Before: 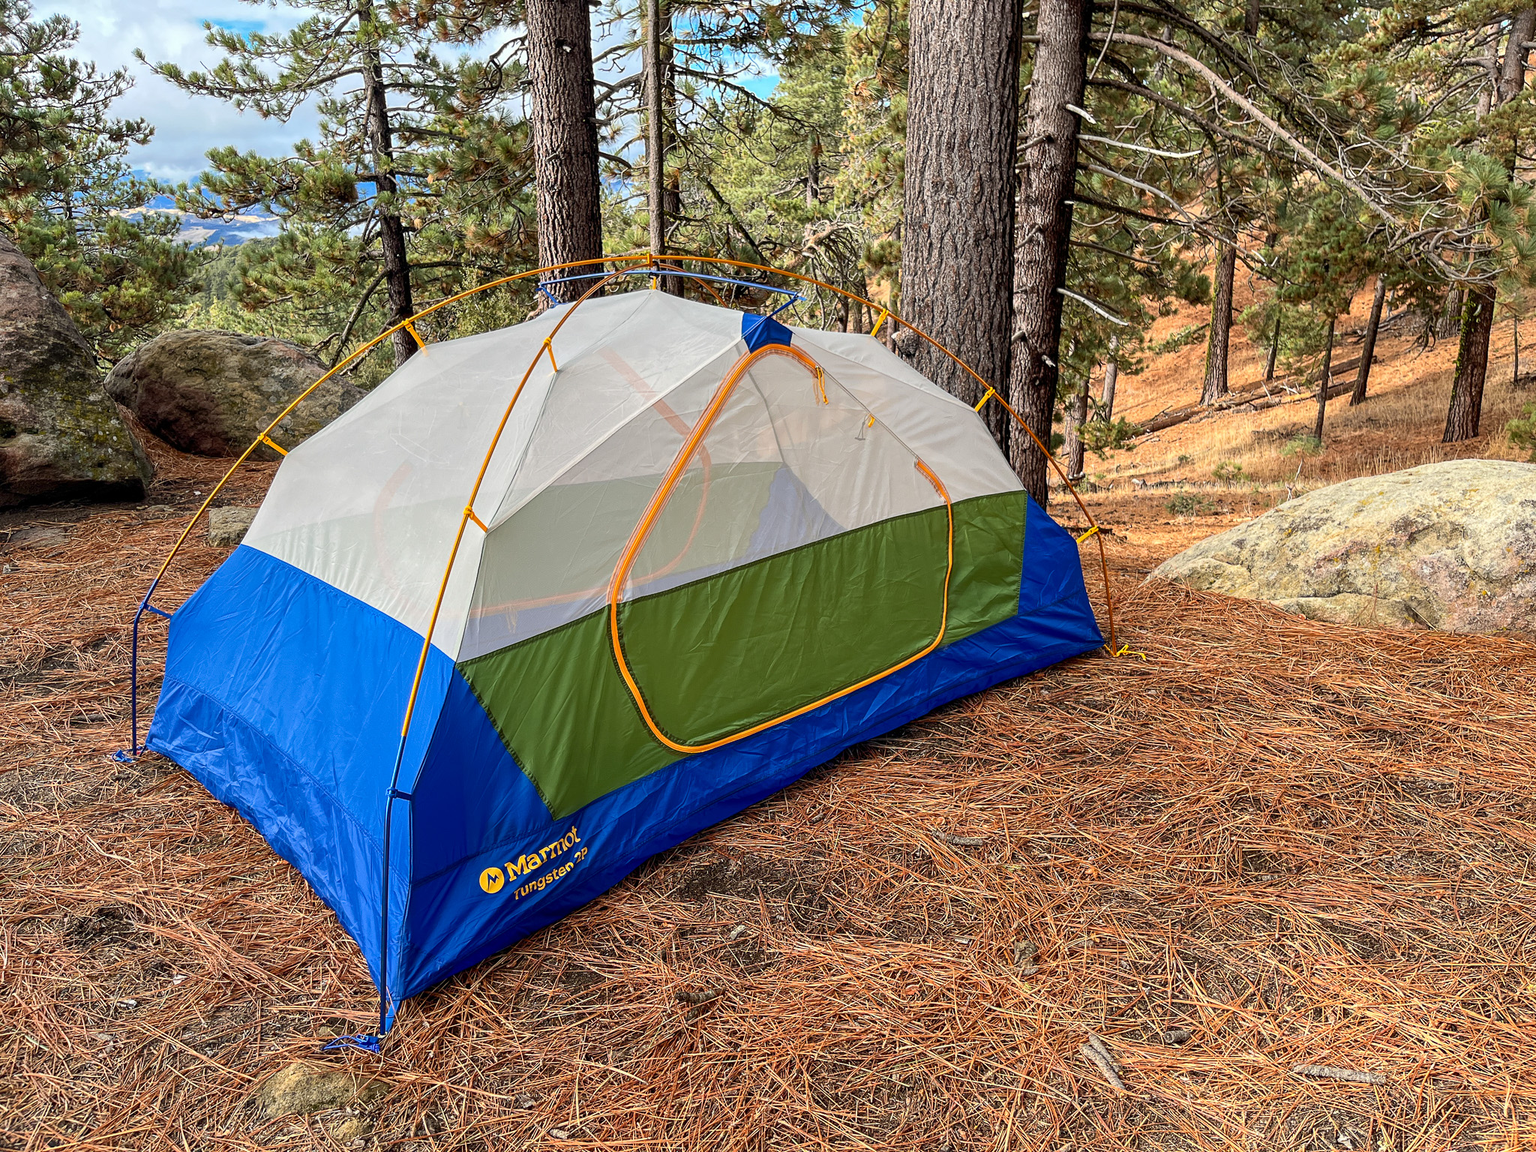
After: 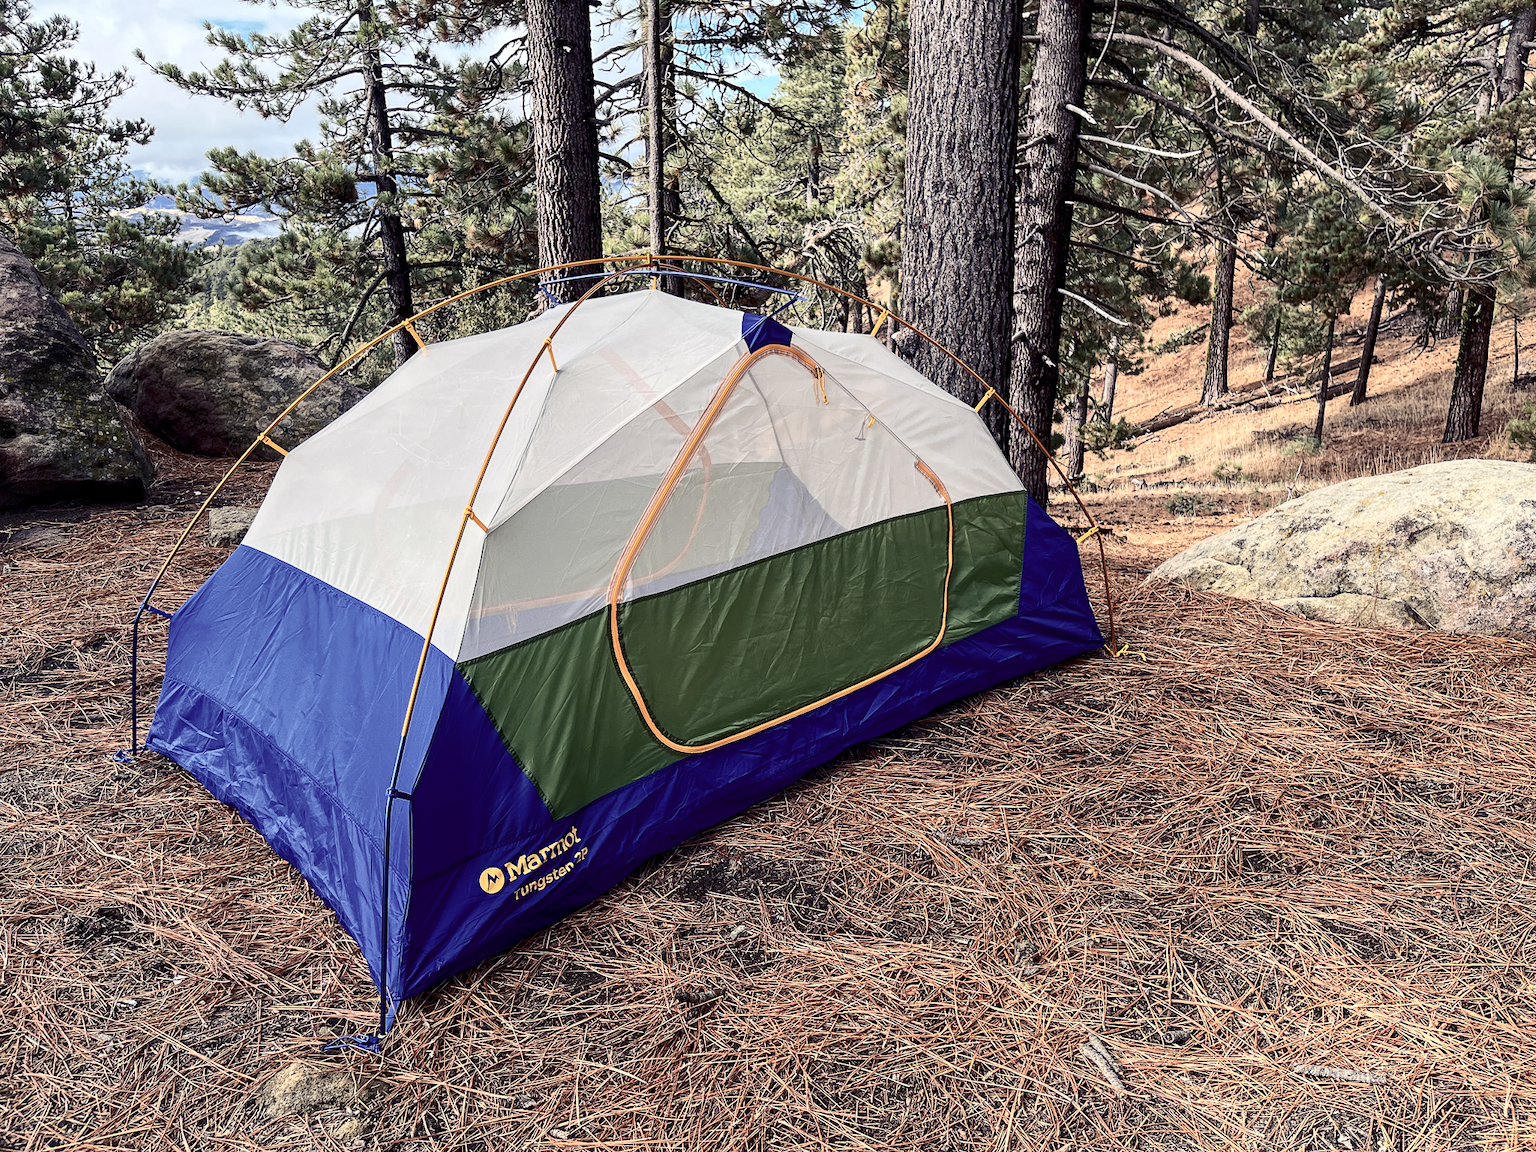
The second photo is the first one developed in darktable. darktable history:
color balance rgb: shadows lift › luminance -29.082%, shadows lift › chroma 15.203%, shadows lift › hue 271.79°, highlights gain › chroma 0.248%, highlights gain › hue 332.5°, linear chroma grading › shadows -1.703%, linear chroma grading › highlights -14.204%, linear chroma grading › global chroma -9.834%, linear chroma grading › mid-tones -9.859%, perceptual saturation grading › global saturation 19.594%
contrast brightness saturation: contrast 0.246, saturation -0.313
